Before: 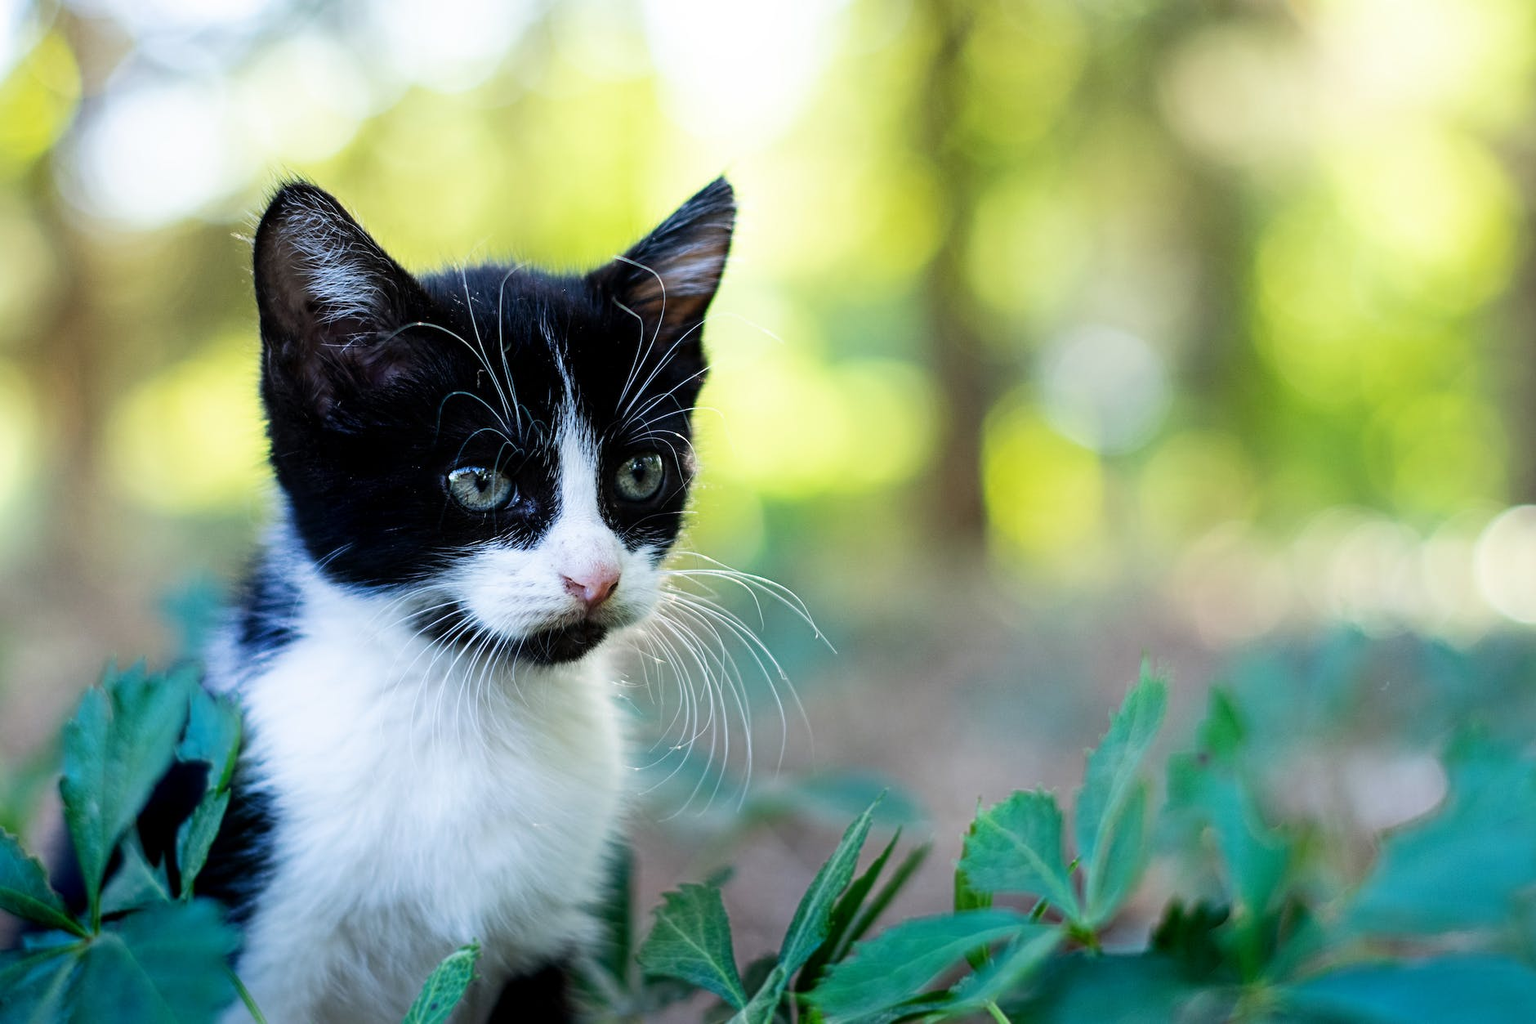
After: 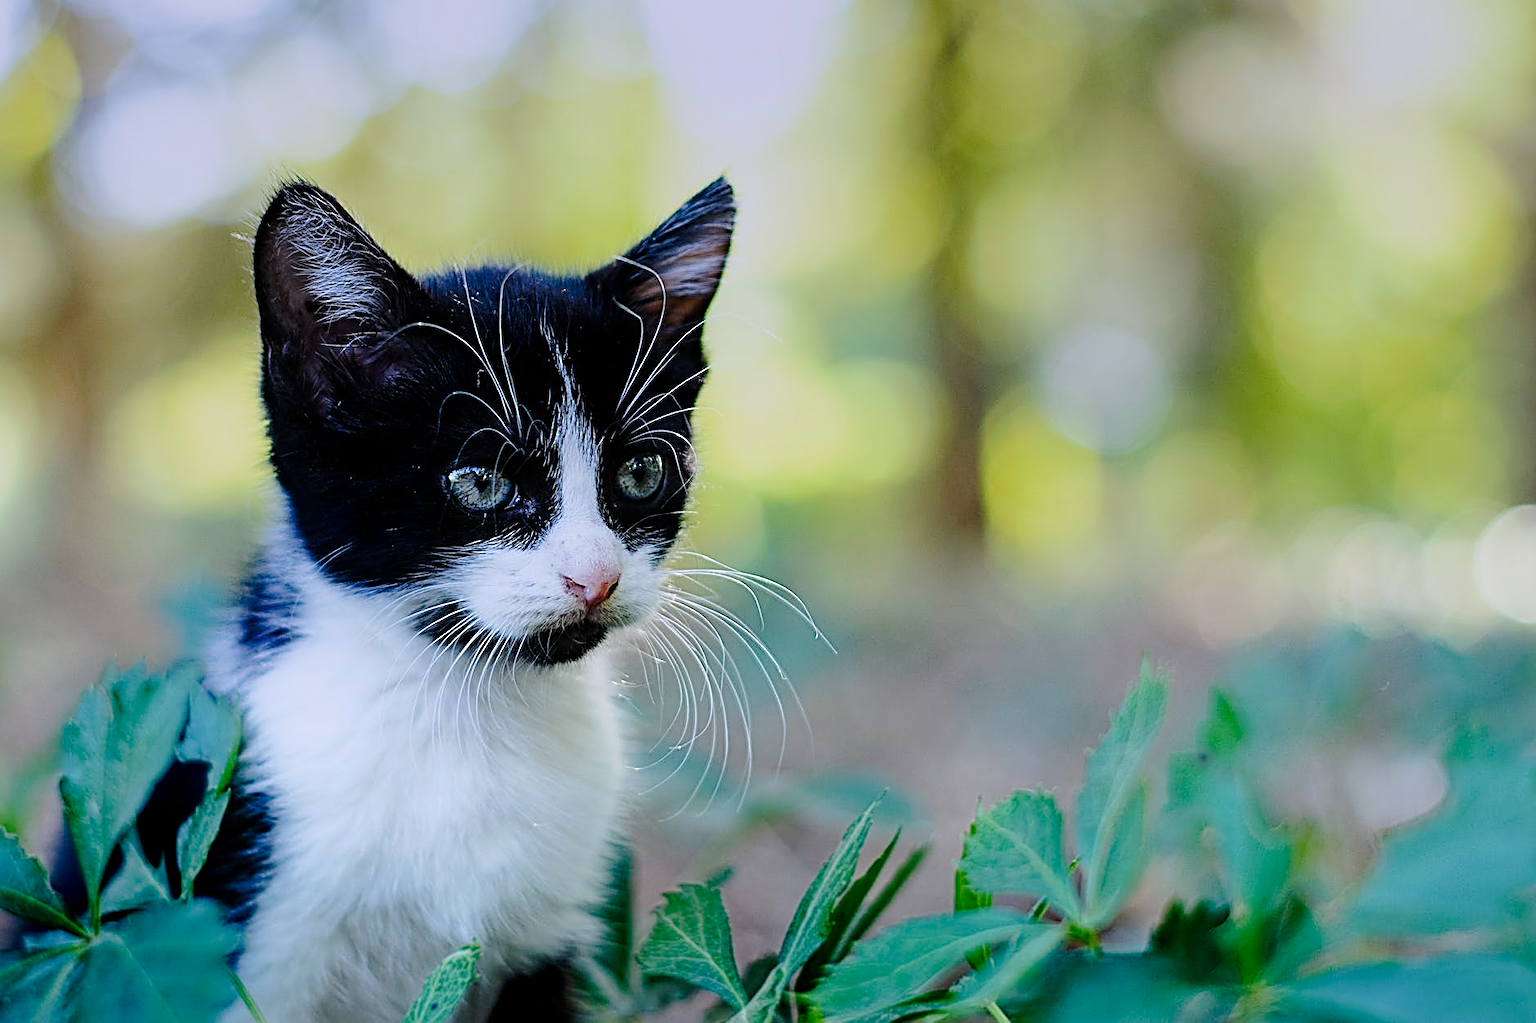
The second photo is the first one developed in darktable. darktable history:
sharpen: amount 1
haze removal: adaptive false
tone curve: curves: ch0 [(0, 0) (0.003, 0.004) (0.011, 0.01) (0.025, 0.025) (0.044, 0.042) (0.069, 0.064) (0.1, 0.093) (0.136, 0.13) (0.177, 0.182) (0.224, 0.241) (0.277, 0.322) (0.335, 0.409) (0.399, 0.482) (0.468, 0.551) (0.543, 0.606) (0.623, 0.672) (0.709, 0.73) (0.801, 0.81) (0.898, 0.885) (1, 1)], preserve colors none
graduated density: hue 238.83°, saturation 50%
